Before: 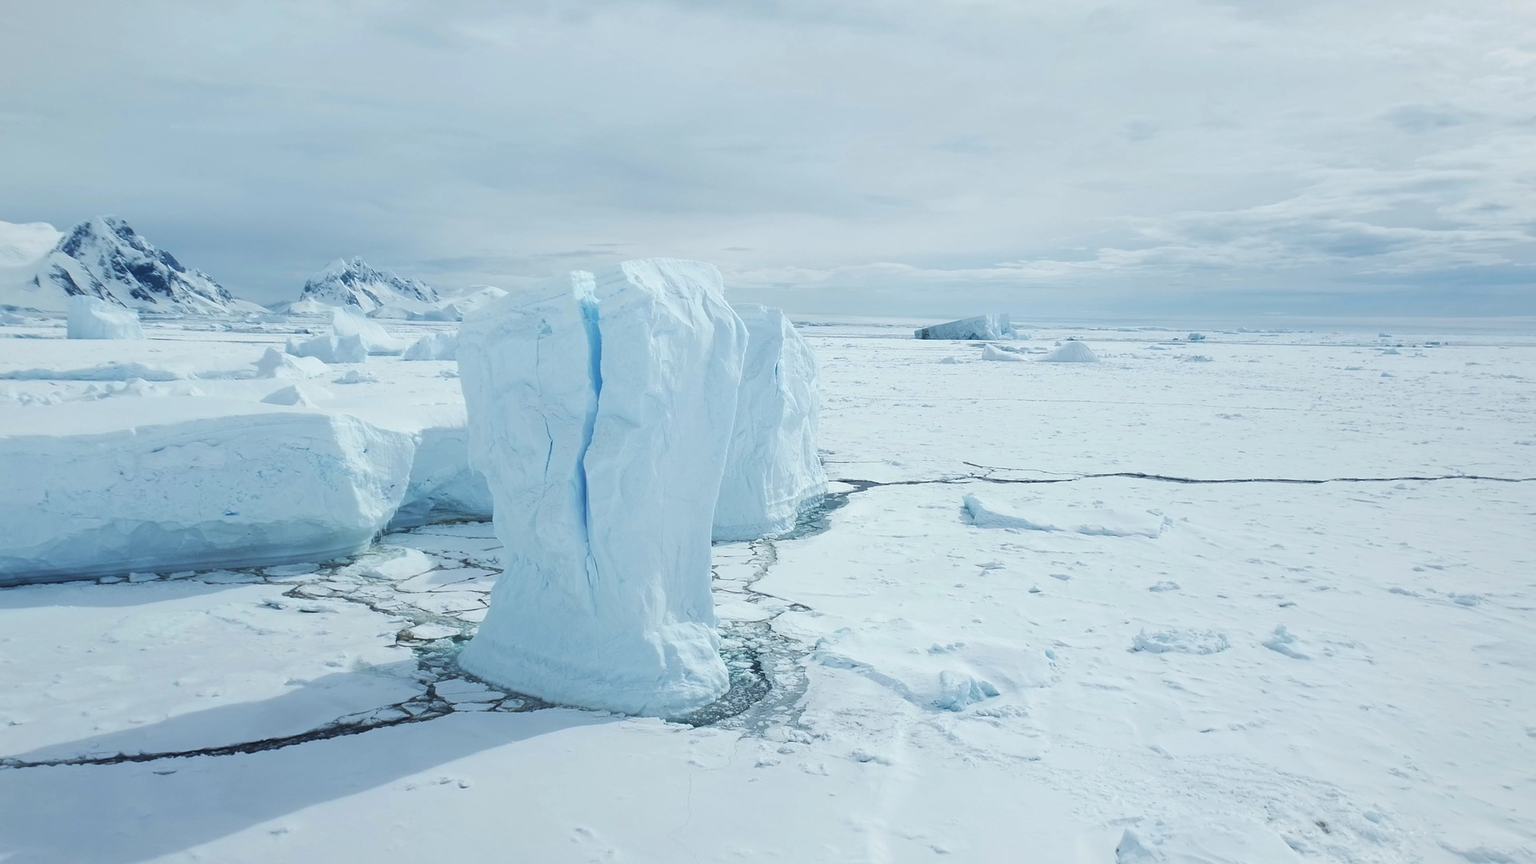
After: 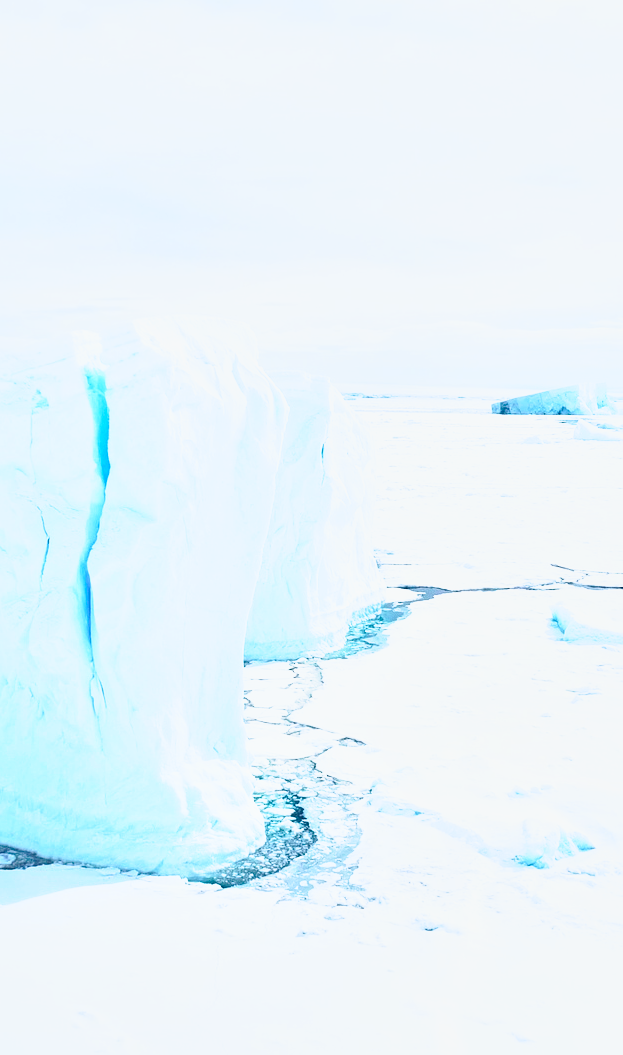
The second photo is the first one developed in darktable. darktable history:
base curve: curves: ch0 [(0, 0) (0.026, 0.03) (0.109, 0.232) (0.351, 0.748) (0.669, 0.968) (1, 1)], preserve colors none
local contrast: mode bilateral grid, contrast 20, coarseness 50, detail 150%, midtone range 0.2
crop: left 33.36%, right 33.36%
tone curve: curves: ch0 [(0, 0) (0.091, 0.075) (0.389, 0.441) (0.696, 0.808) (0.844, 0.908) (0.909, 0.942) (1, 0.973)]; ch1 [(0, 0) (0.437, 0.404) (0.48, 0.486) (0.5, 0.5) (0.529, 0.556) (0.58, 0.606) (0.616, 0.654) (1, 1)]; ch2 [(0, 0) (0.442, 0.415) (0.5, 0.5) (0.535, 0.567) (0.585, 0.632) (1, 1)], color space Lab, independent channels, preserve colors none
